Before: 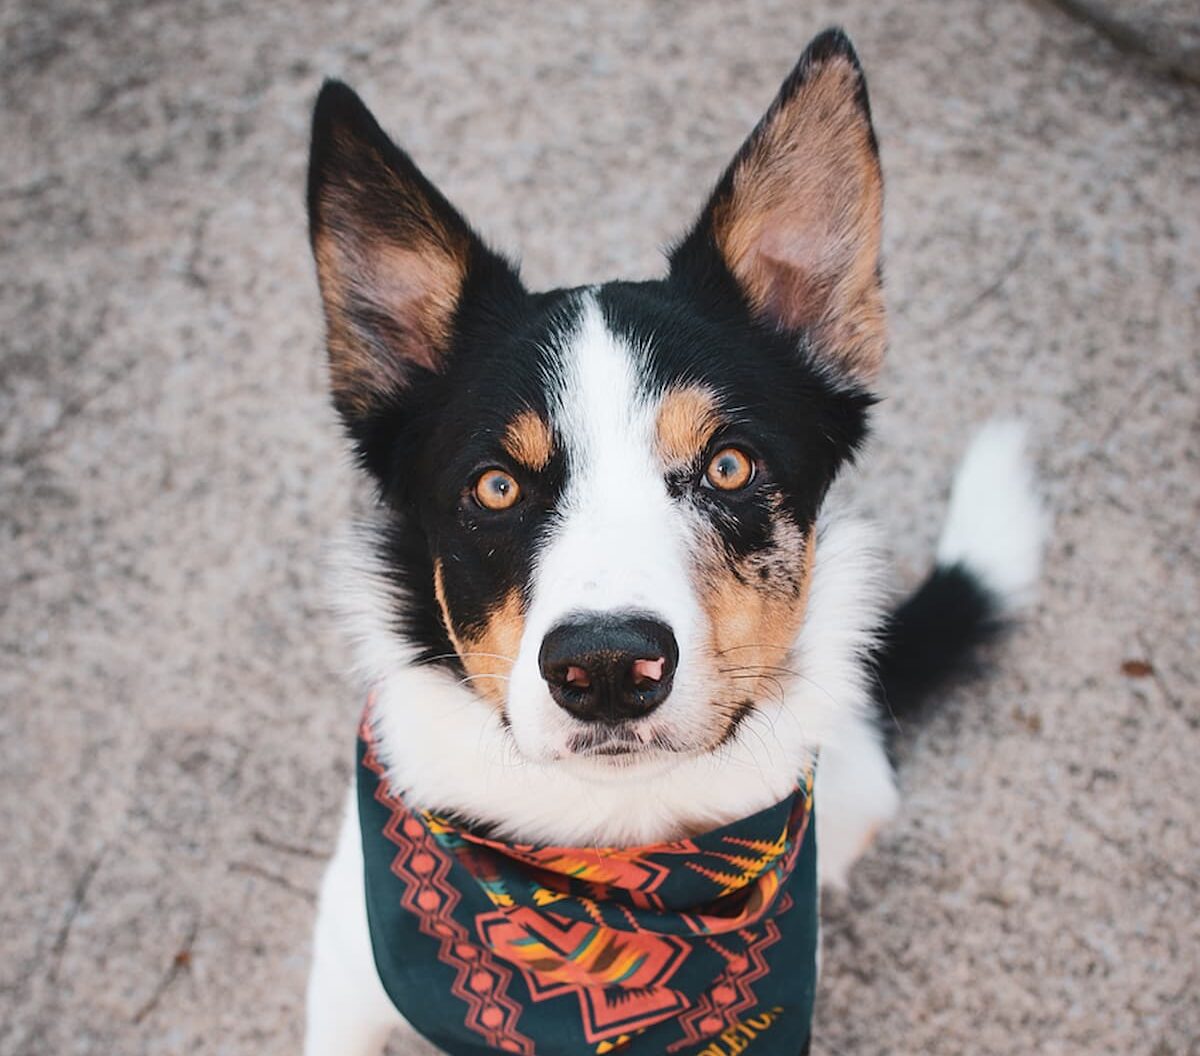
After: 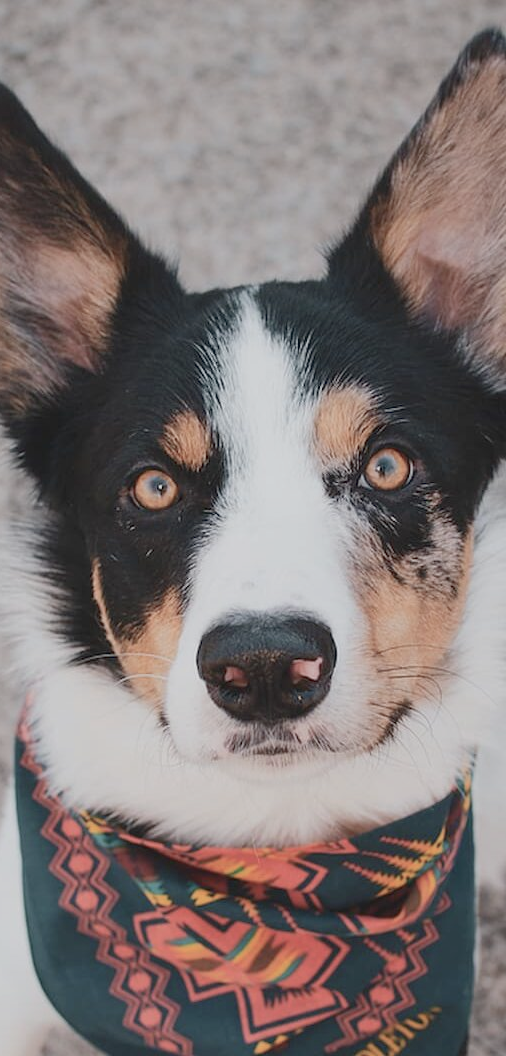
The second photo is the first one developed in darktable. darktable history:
crop: left 28.583%, right 29.231%
color balance rgb: perceptual saturation grading › global saturation -27.94%, hue shift -2.27°, contrast -21.26%
